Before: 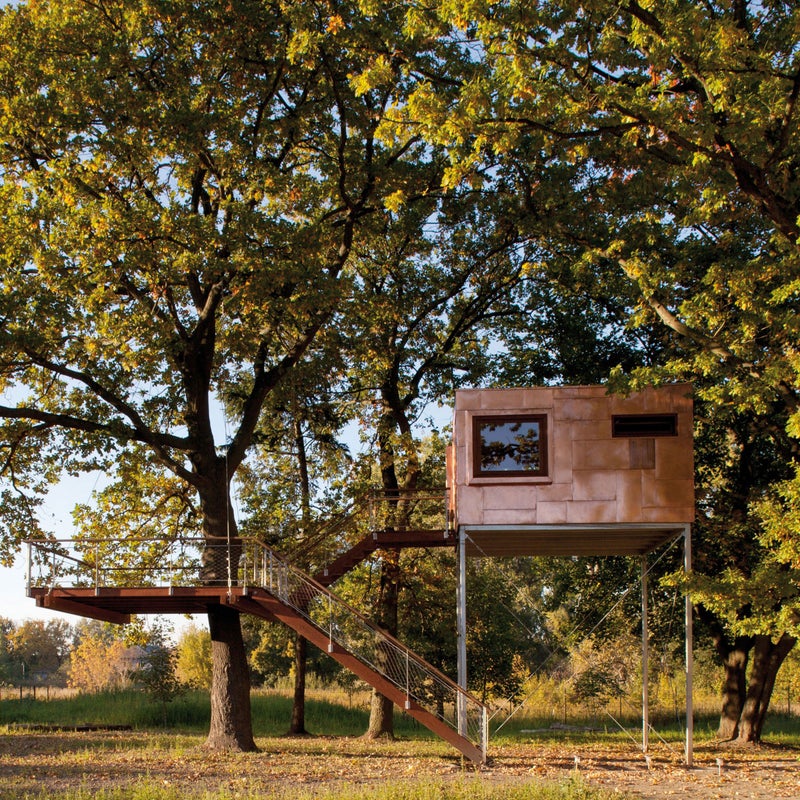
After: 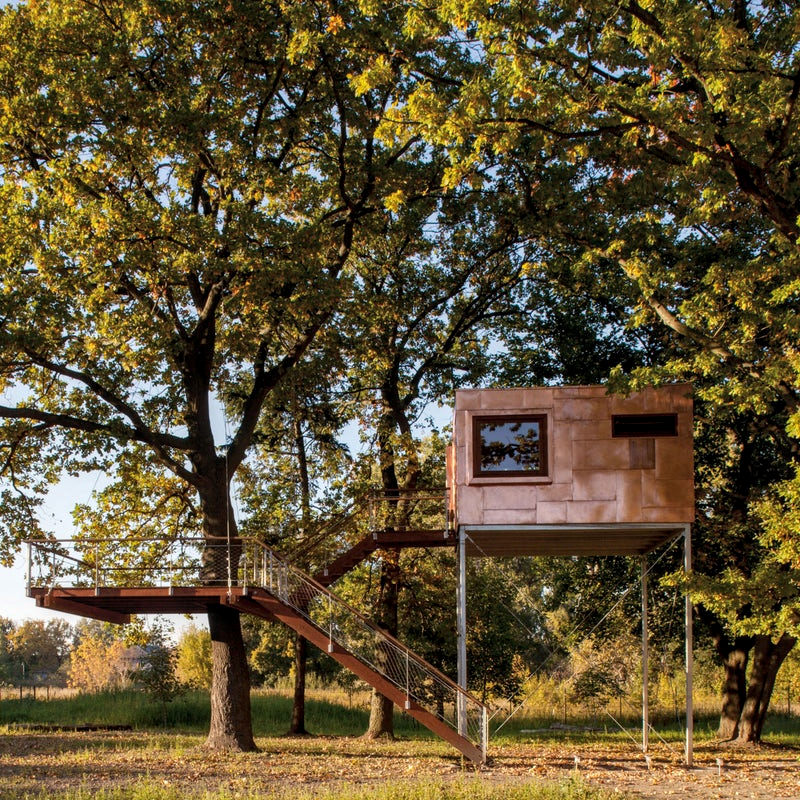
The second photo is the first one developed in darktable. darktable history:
local contrast: on, module defaults
contrast brightness saturation: contrast 0.053
